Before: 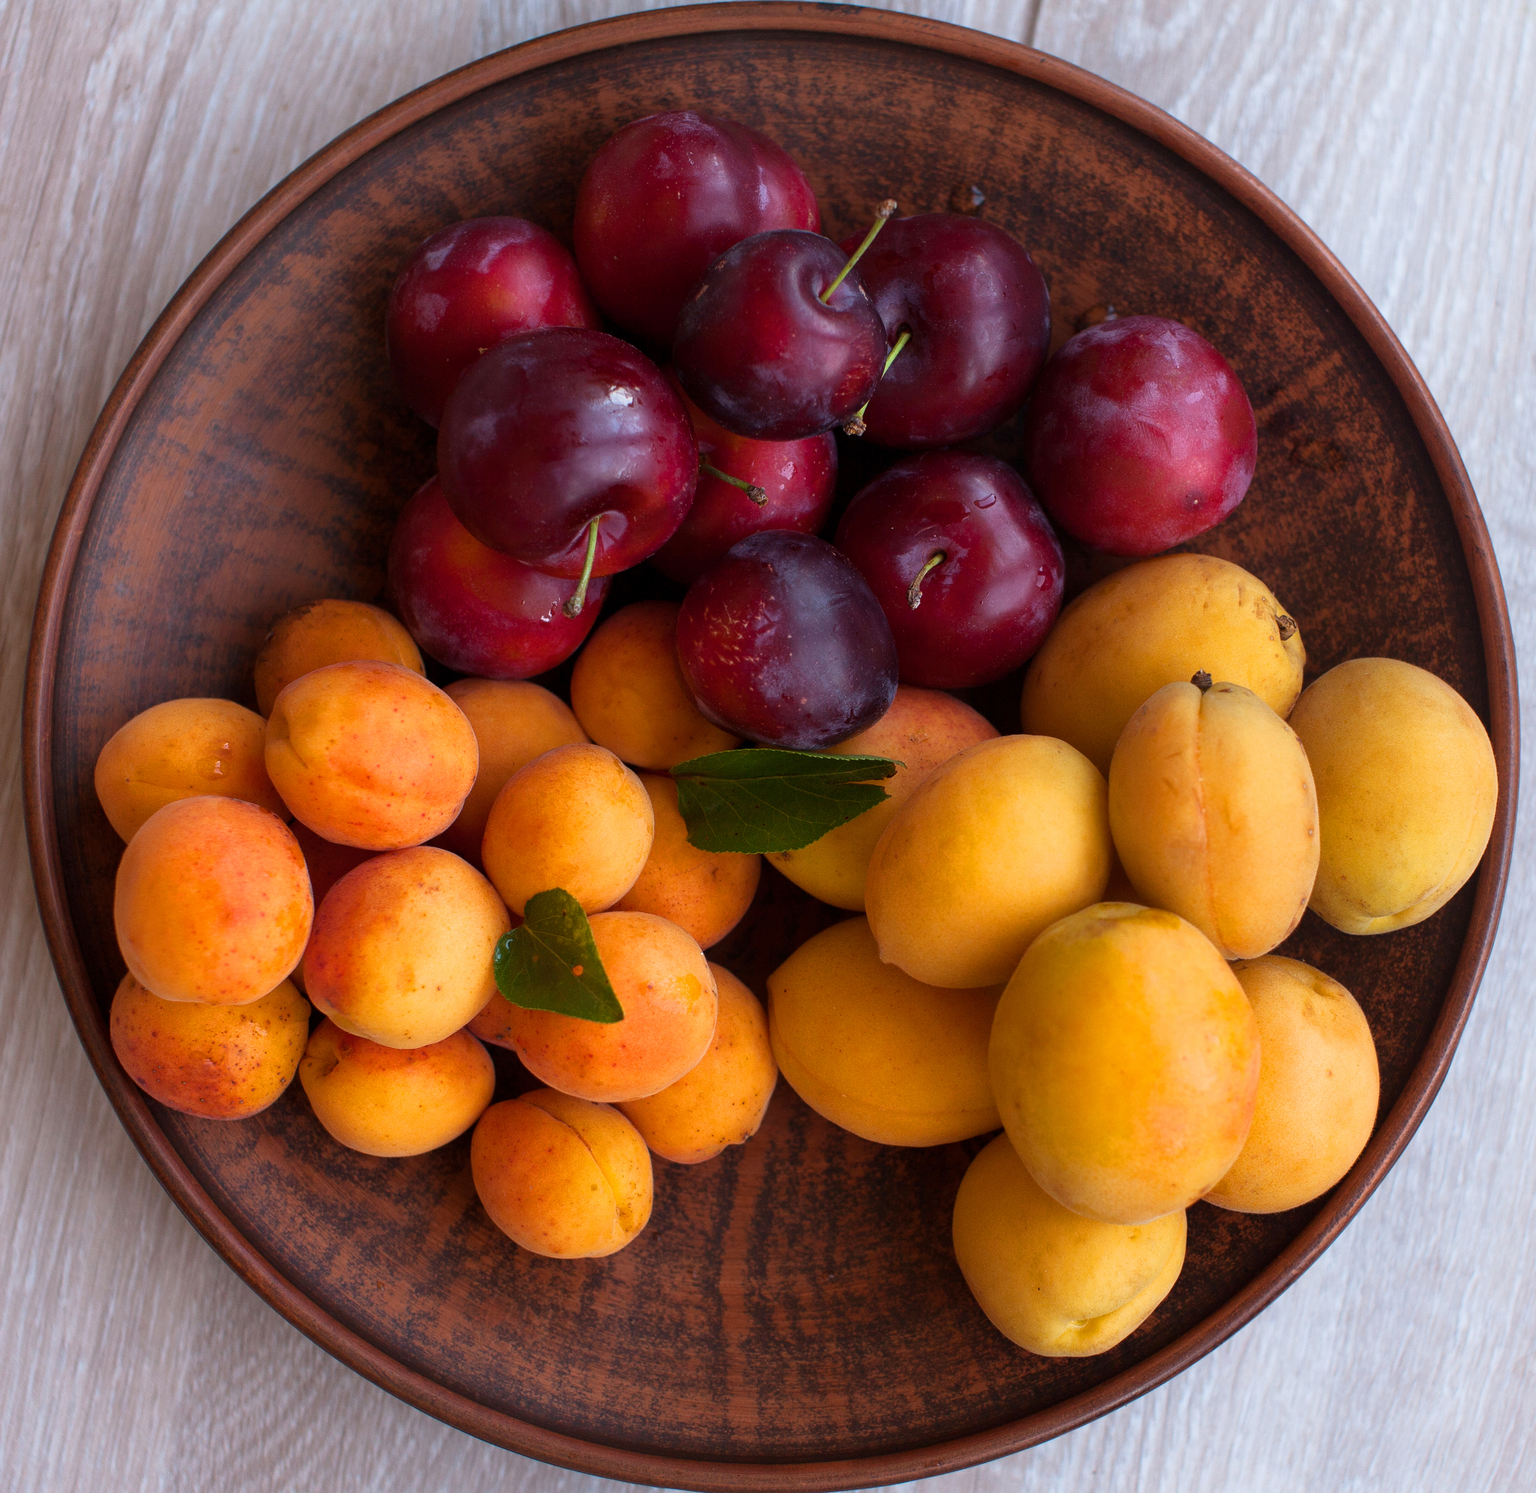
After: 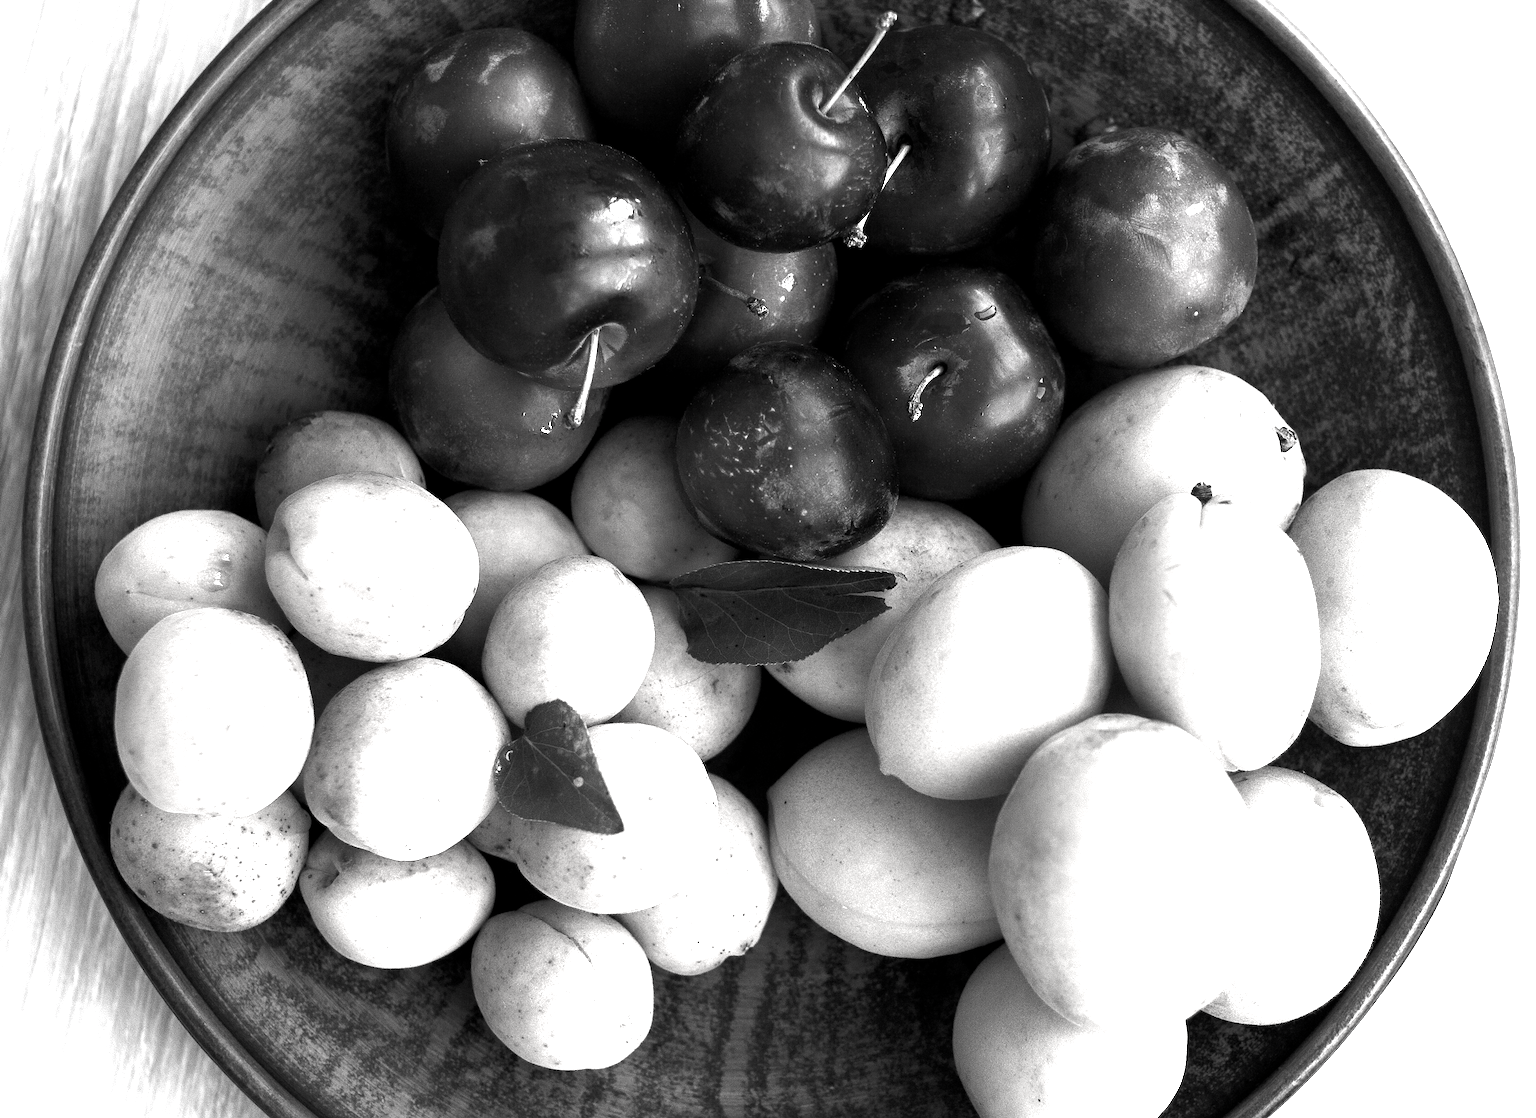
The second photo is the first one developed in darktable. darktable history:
crop and rotate: top 12.644%, bottom 12.366%
color balance rgb: global offset › luminance -0.28%, global offset › chroma 0.316%, global offset › hue 260.85°, perceptual saturation grading › global saturation 25.589%, perceptual brilliance grading › global brilliance 29.526%, perceptual brilliance grading › highlights 50.652%, perceptual brilliance grading › mid-tones 50.466%, perceptual brilliance grading › shadows -22.801%, global vibrance 20%
contrast brightness saturation: saturation -0.994
